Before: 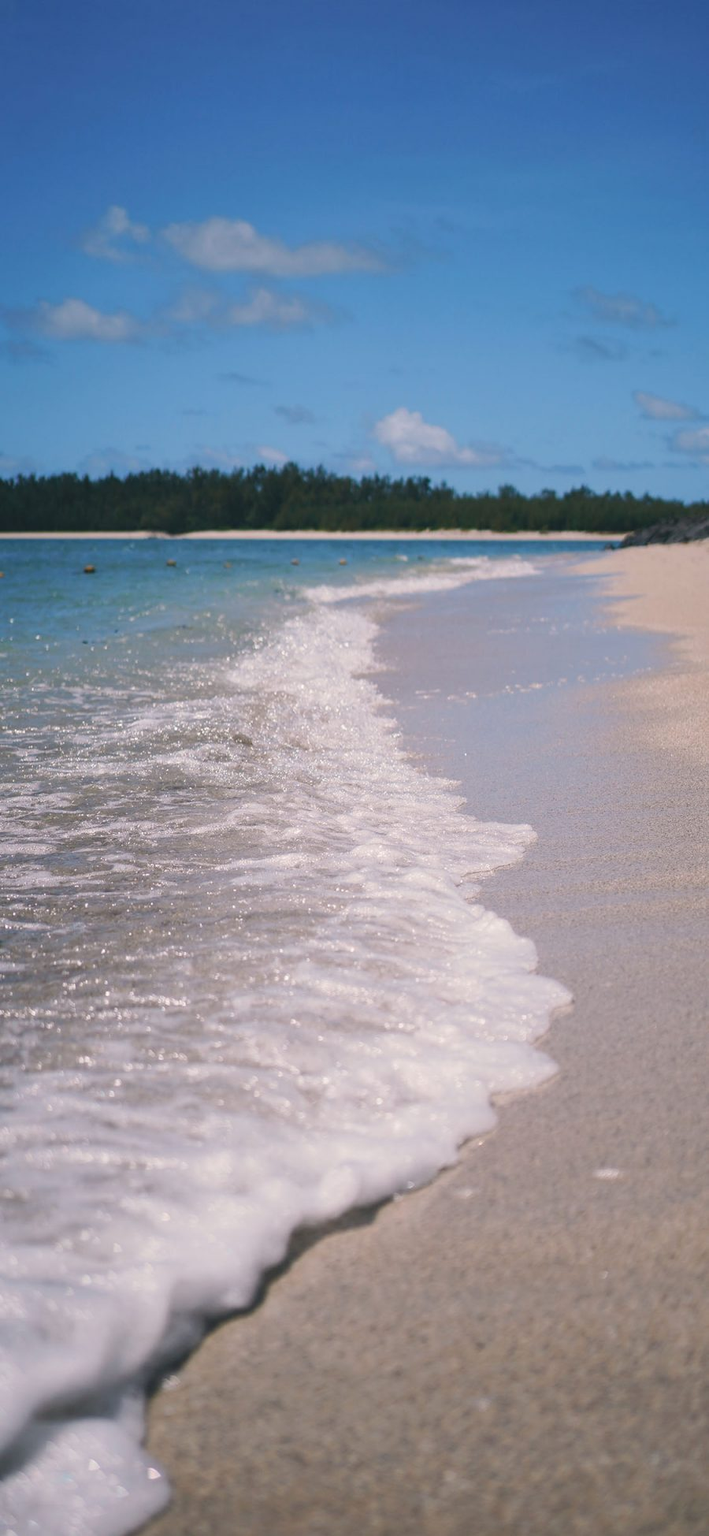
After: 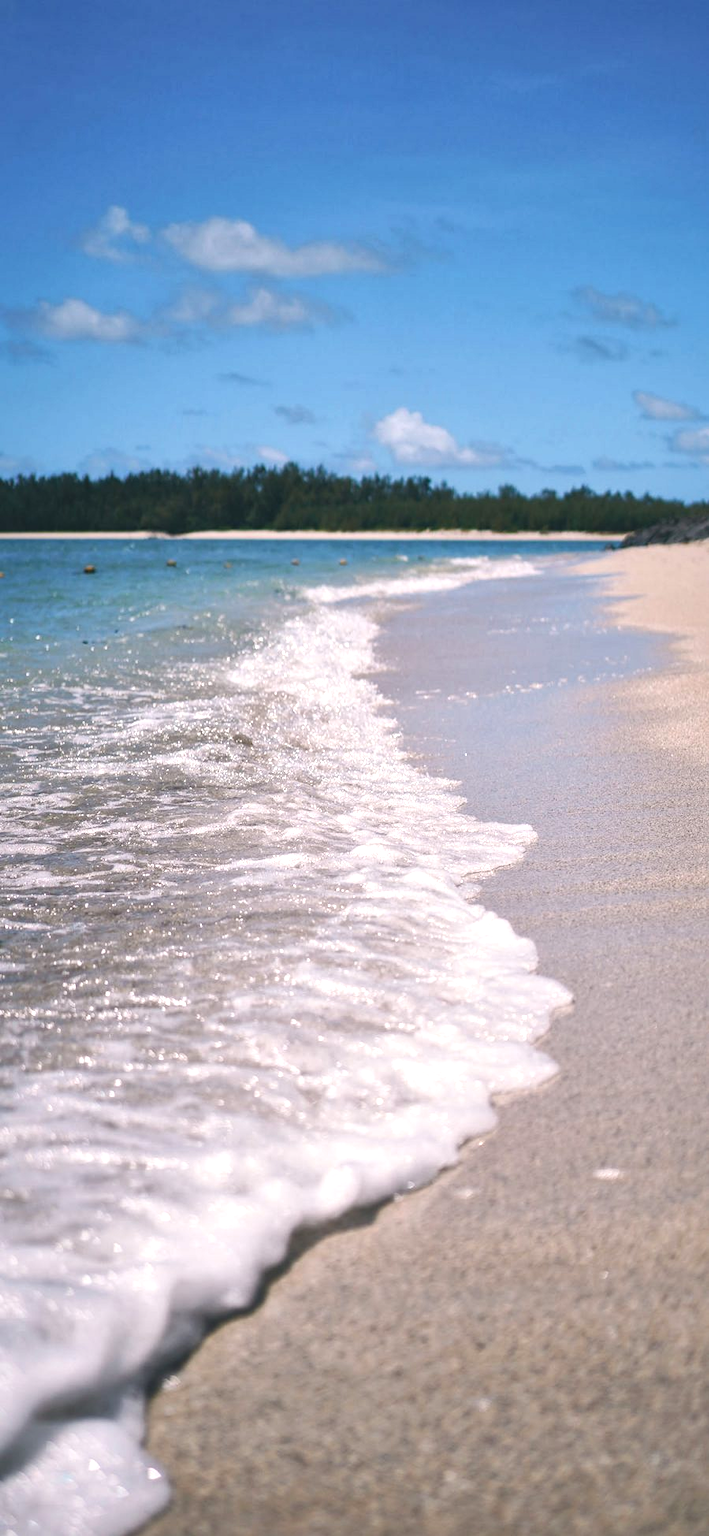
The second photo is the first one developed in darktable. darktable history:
exposure: black level correction 0, exposure 0.5 EV, compensate highlight preservation false
local contrast: mode bilateral grid, contrast 19, coarseness 50, detail 150%, midtone range 0.2
